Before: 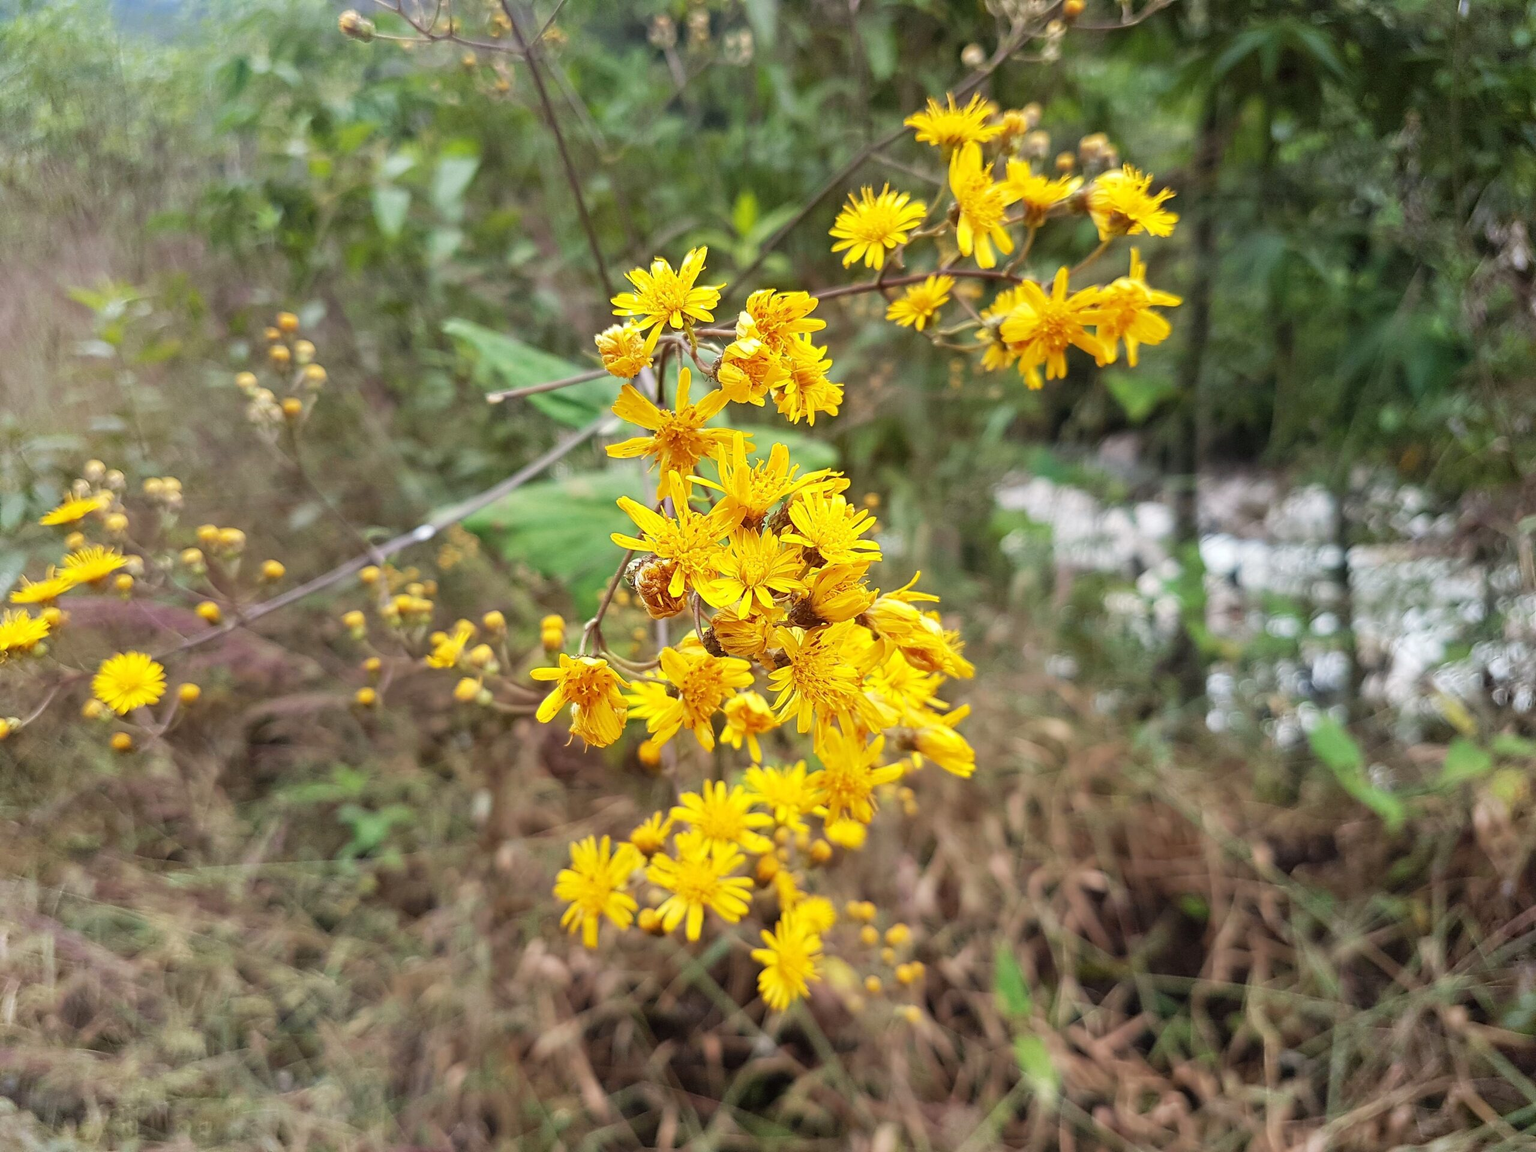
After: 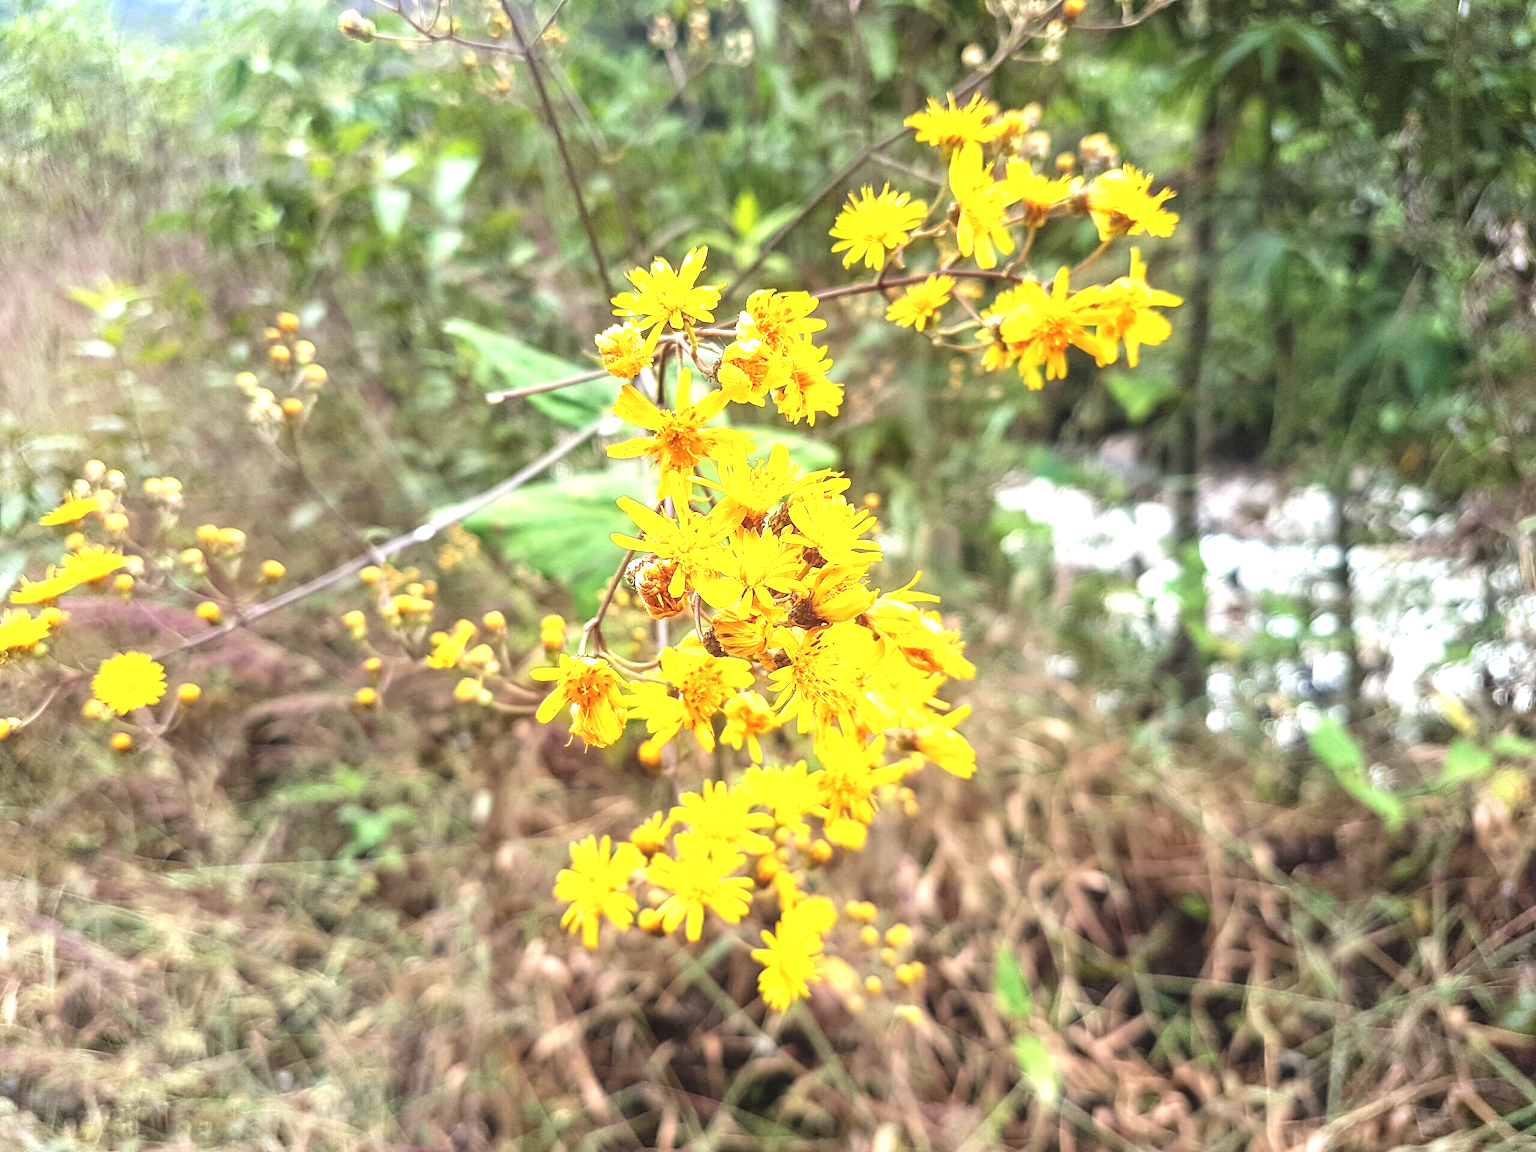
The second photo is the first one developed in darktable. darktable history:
local contrast: on, module defaults
exposure: black level correction -0.005, exposure 1.002 EV, compensate highlight preservation false
